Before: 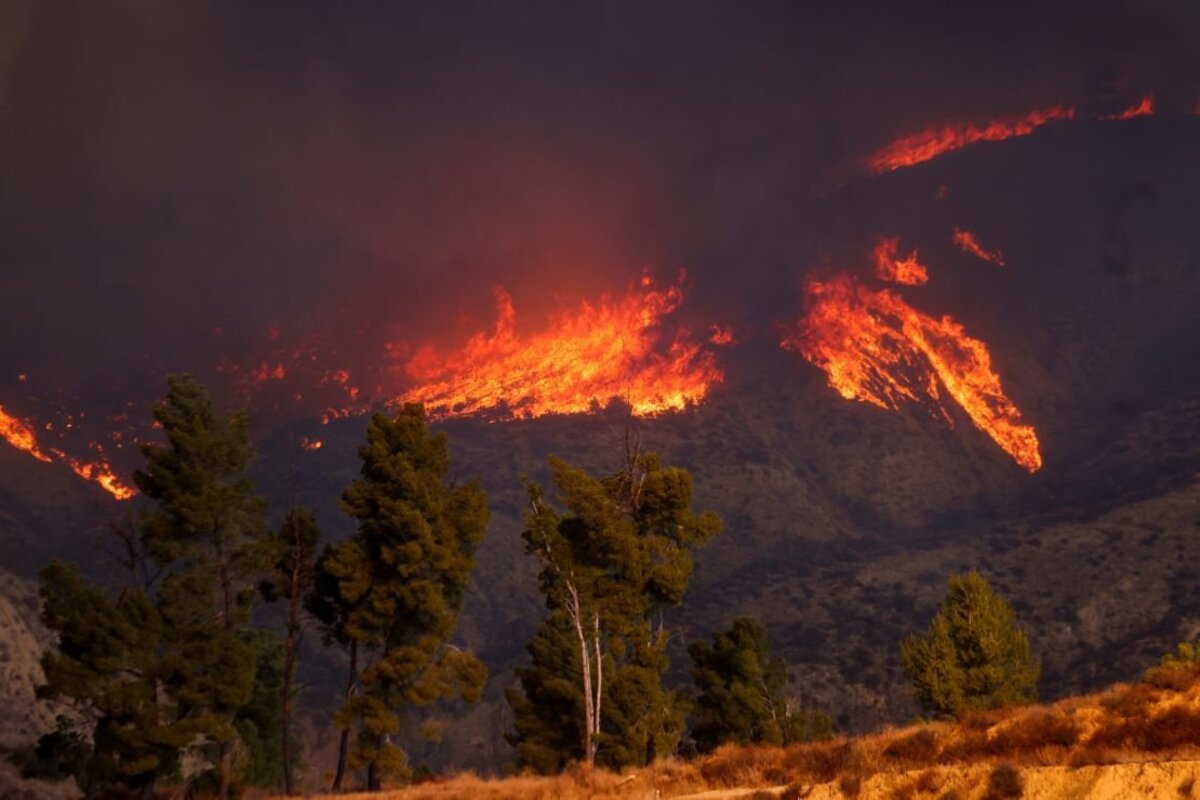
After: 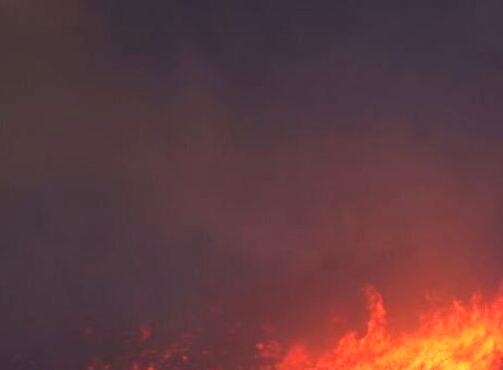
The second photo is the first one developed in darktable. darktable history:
white balance: red 0.978, blue 0.999
crop and rotate: left 10.817%, top 0.062%, right 47.194%, bottom 53.626%
exposure: exposure 0.6 EV, compensate highlight preservation false
